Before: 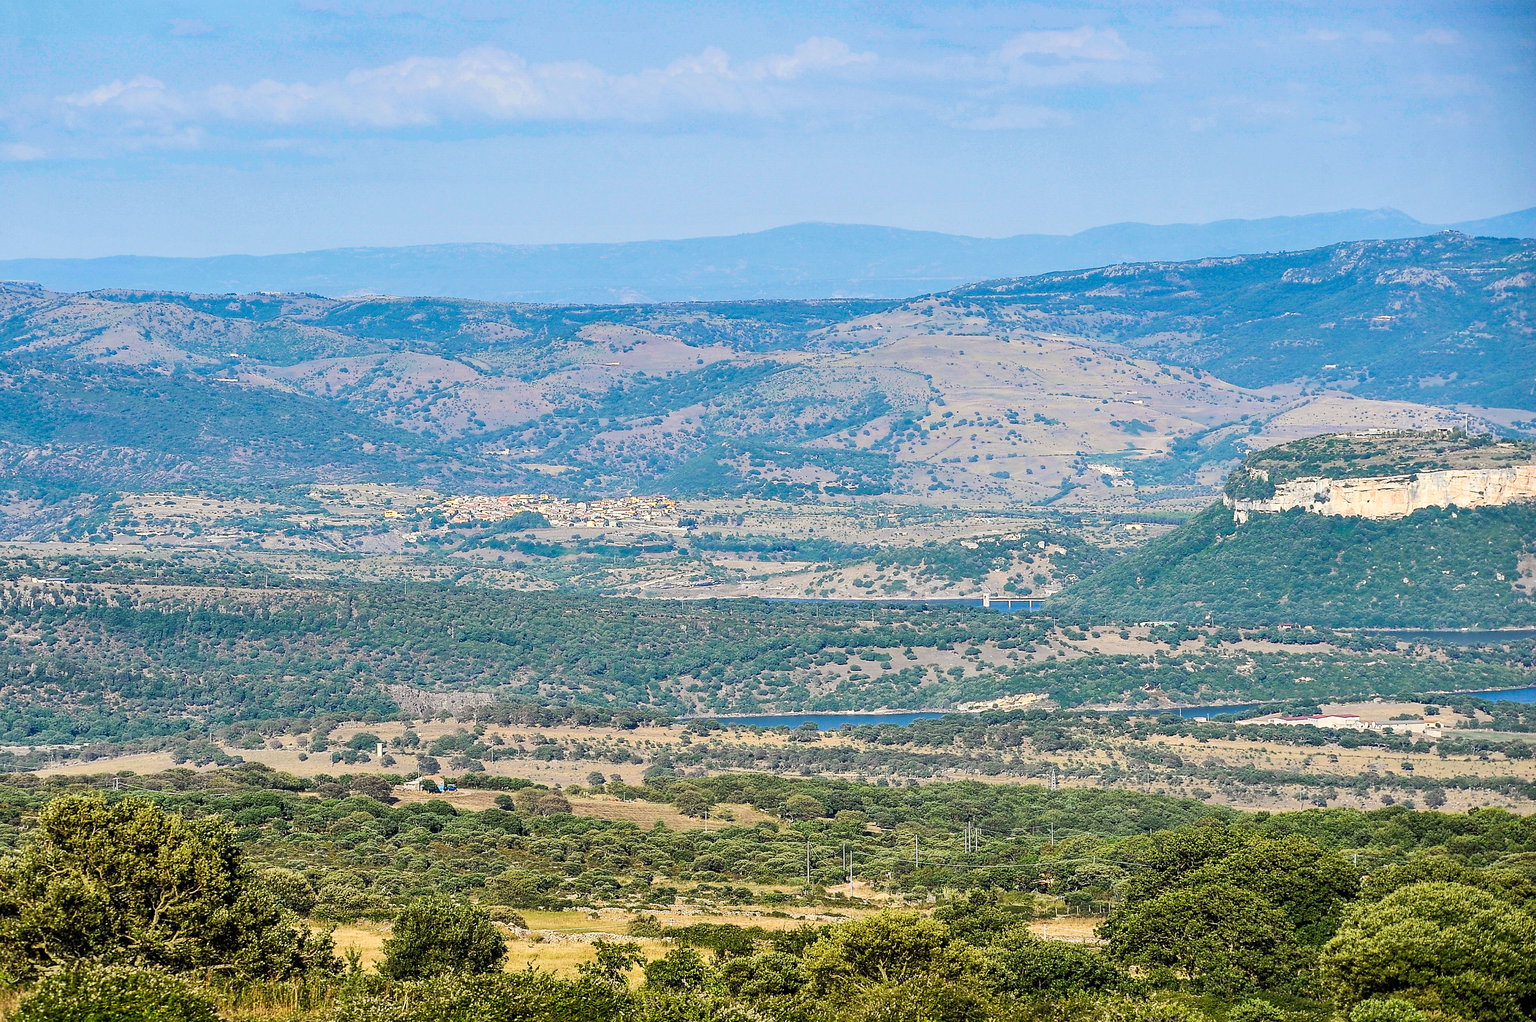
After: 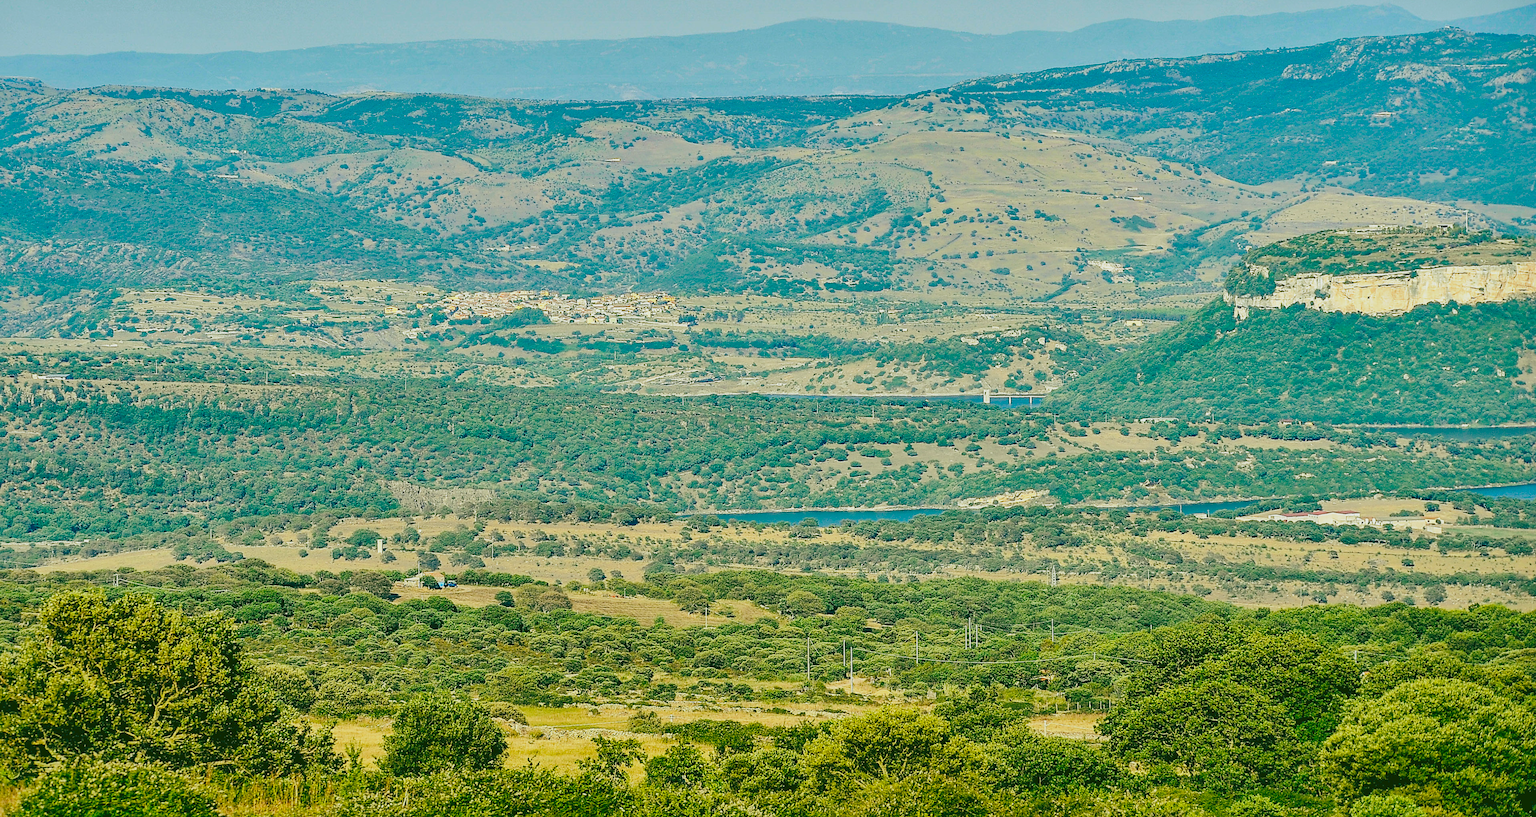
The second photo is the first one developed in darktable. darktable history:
tone equalizer: -8 EV 0.25 EV, -7 EV 0.417 EV, -6 EV 0.417 EV, -5 EV 0.25 EV, -3 EV -0.25 EV, -2 EV -0.417 EV, -1 EV -0.417 EV, +0 EV -0.25 EV, edges refinement/feathering 500, mask exposure compensation -1.57 EV, preserve details guided filter
shadows and highlights: on, module defaults
base curve: curves: ch0 [(0, 0) (0.028, 0.03) (0.121, 0.232) (0.46, 0.748) (0.859, 0.968) (1, 1)], preserve colors none
rgb curve: curves: ch0 [(0.123, 0.061) (0.995, 0.887)]; ch1 [(0.06, 0.116) (1, 0.906)]; ch2 [(0, 0) (0.824, 0.69) (1, 1)], mode RGB, independent channels, compensate middle gray true
crop and rotate: top 19.998%
